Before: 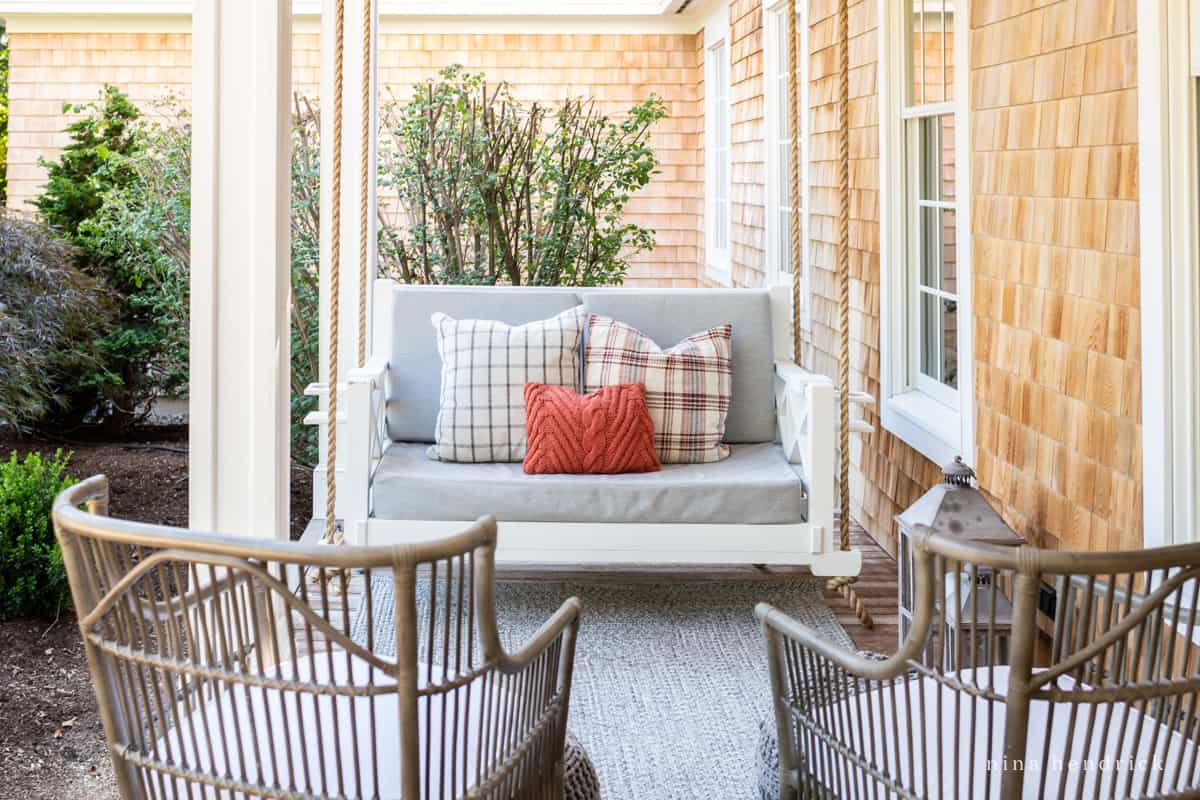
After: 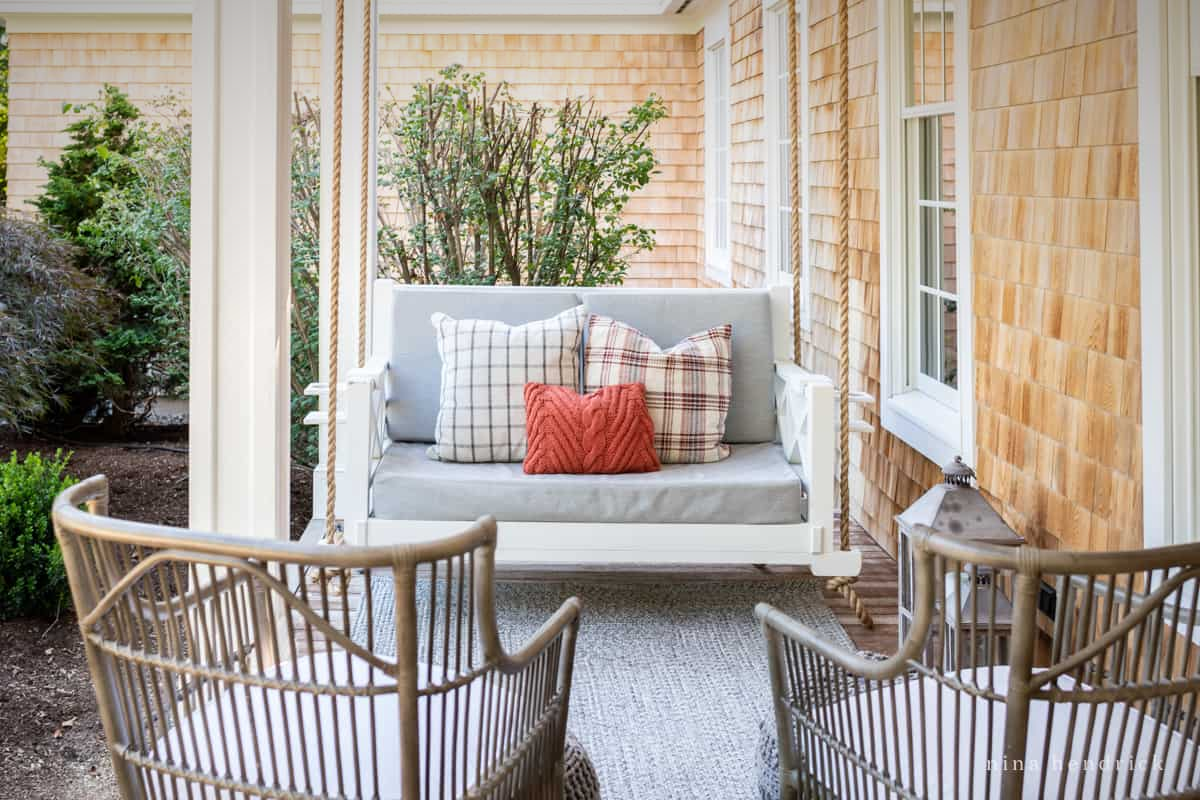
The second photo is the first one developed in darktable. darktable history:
vignetting: fall-off radius 100.32%, brightness -0.646, saturation -0.012, center (-0.027, 0.4), width/height ratio 1.339
